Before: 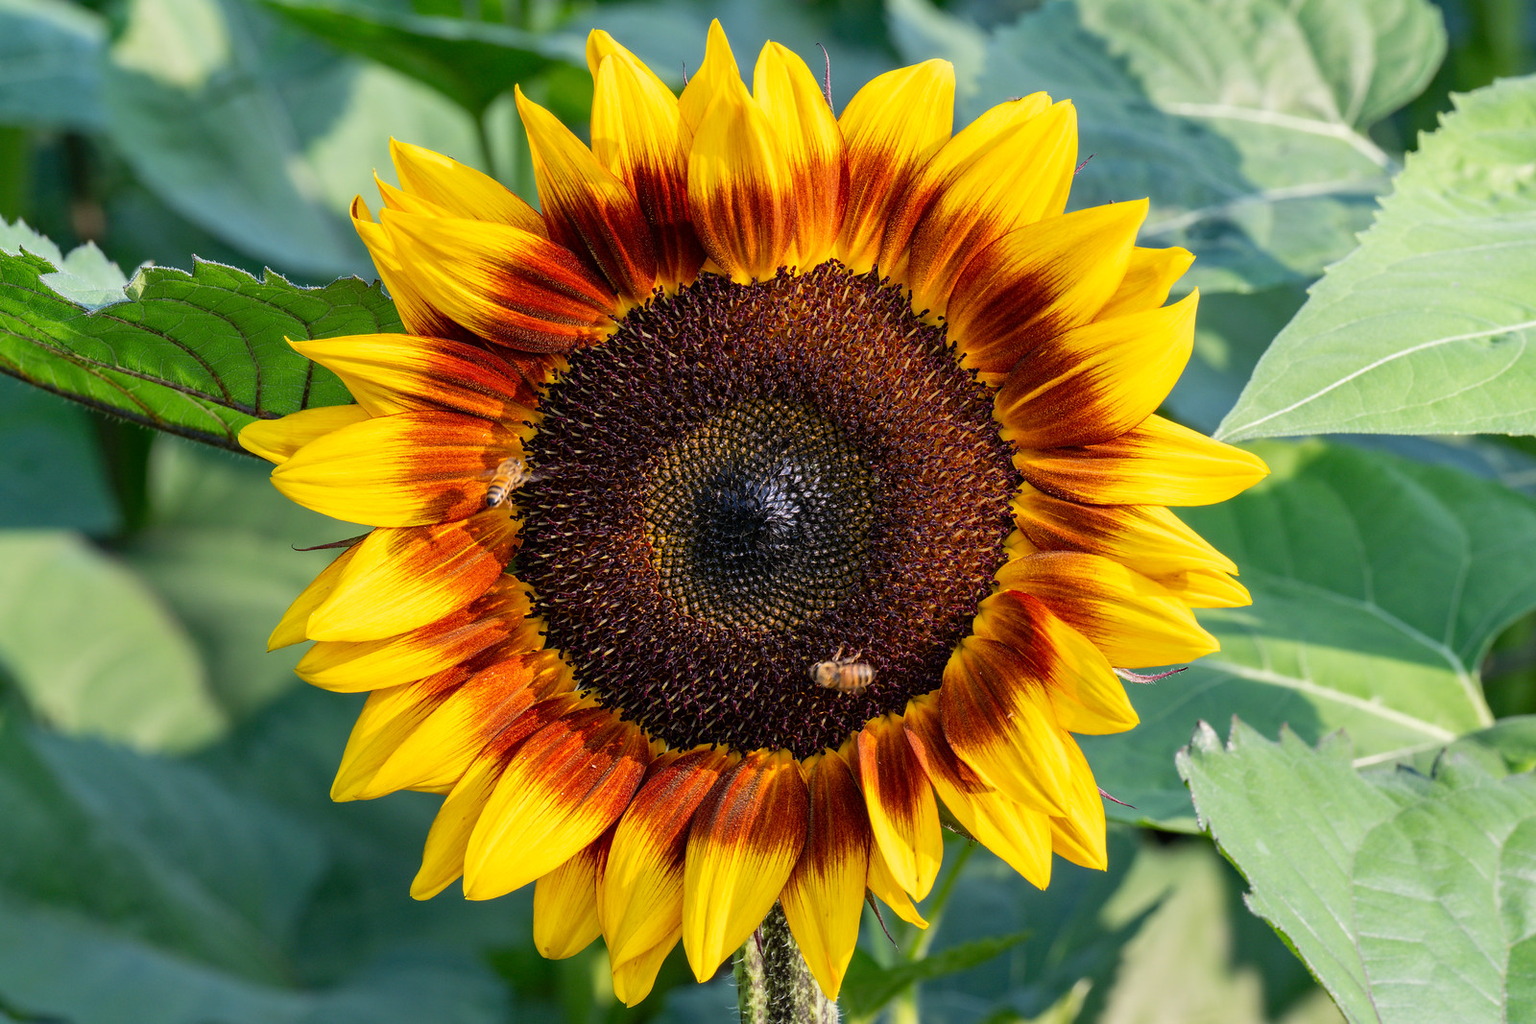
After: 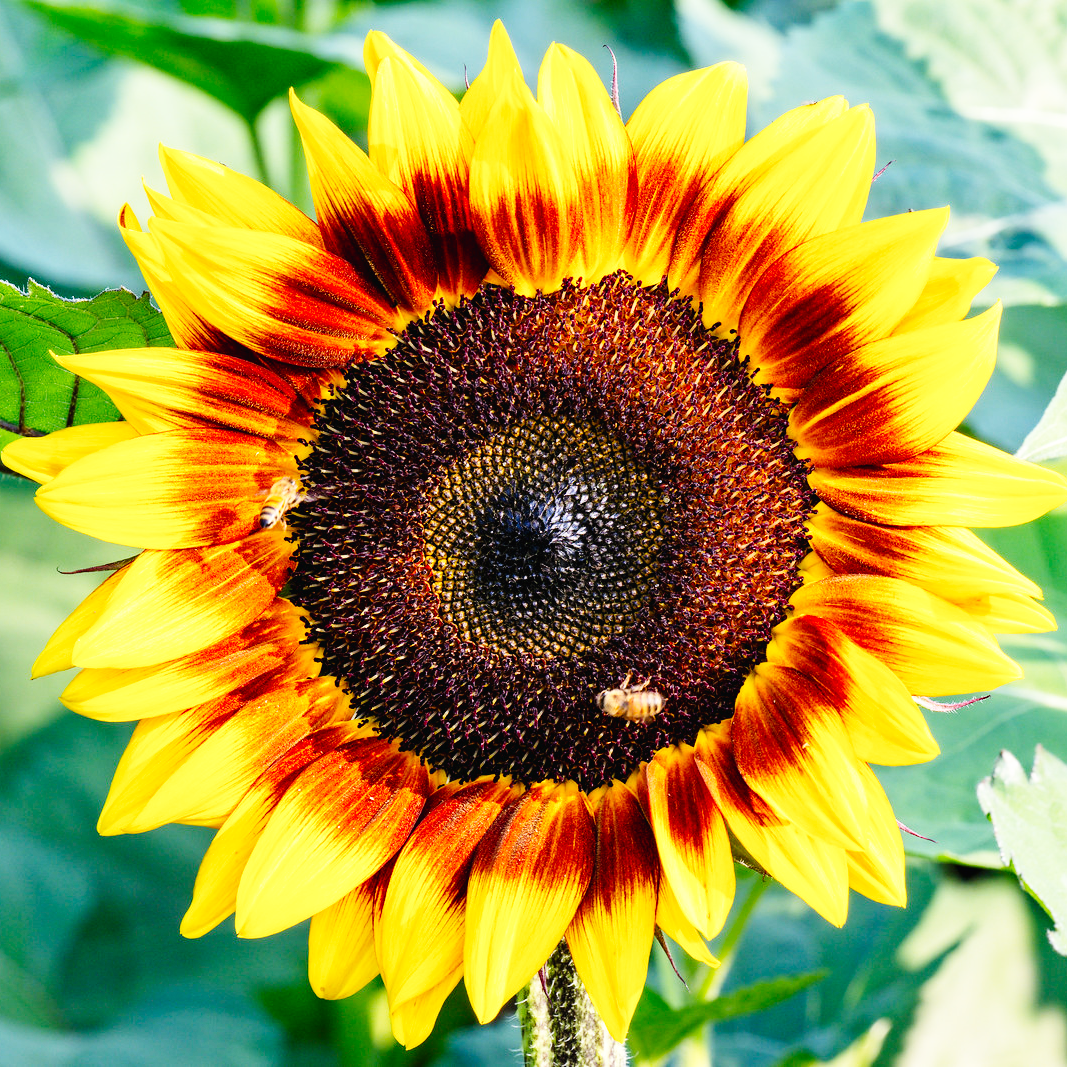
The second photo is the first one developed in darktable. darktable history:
base curve: curves: ch0 [(0, 0.003) (0.001, 0.002) (0.006, 0.004) (0.02, 0.022) (0.048, 0.086) (0.094, 0.234) (0.162, 0.431) (0.258, 0.629) (0.385, 0.8) (0.548, 0.918) (0.751, 0.988) (1, 1)], preserve colors none
crop and rotate: left 15.446%, right 17.836%
